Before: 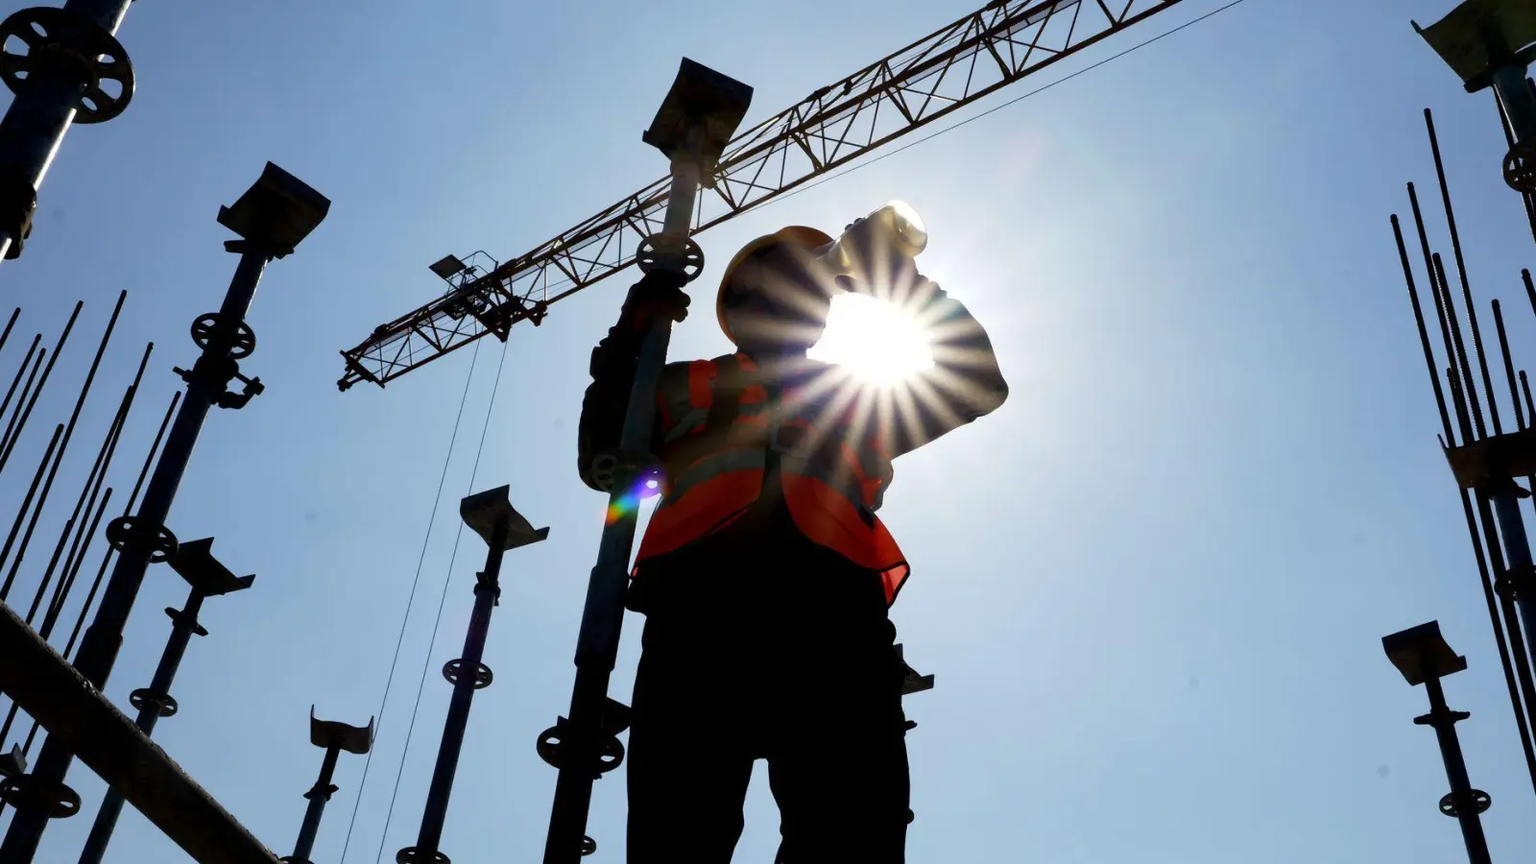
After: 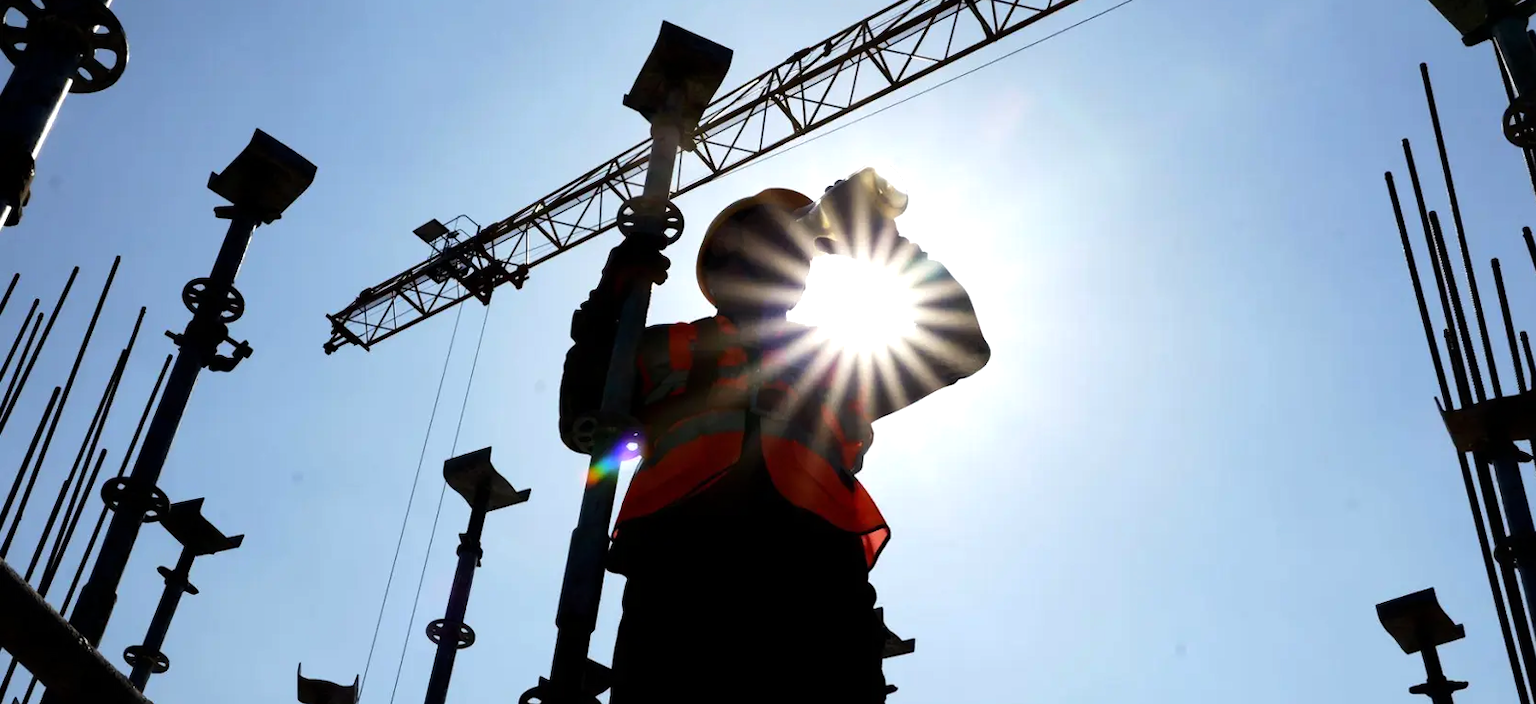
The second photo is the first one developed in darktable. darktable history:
rotate and perspective: lens shift (horizontal) -0.055, automatic cropping off
tone equalizer: -8 EV -0.417 EV, -7 EV -0.389 EV, -6 EV -0.333 EV, -5 EV -0.222 EV, -3 EV 0.222 EV, -2 EV 0.333 EV, -1 EV 0.389 EV, +0 EV 0.417 EV, edges refinement/feathering 500, mask exposure compensation -1.57 EV, preserve details no
crop and rotate: top 5.667%, bottom 14.937%
